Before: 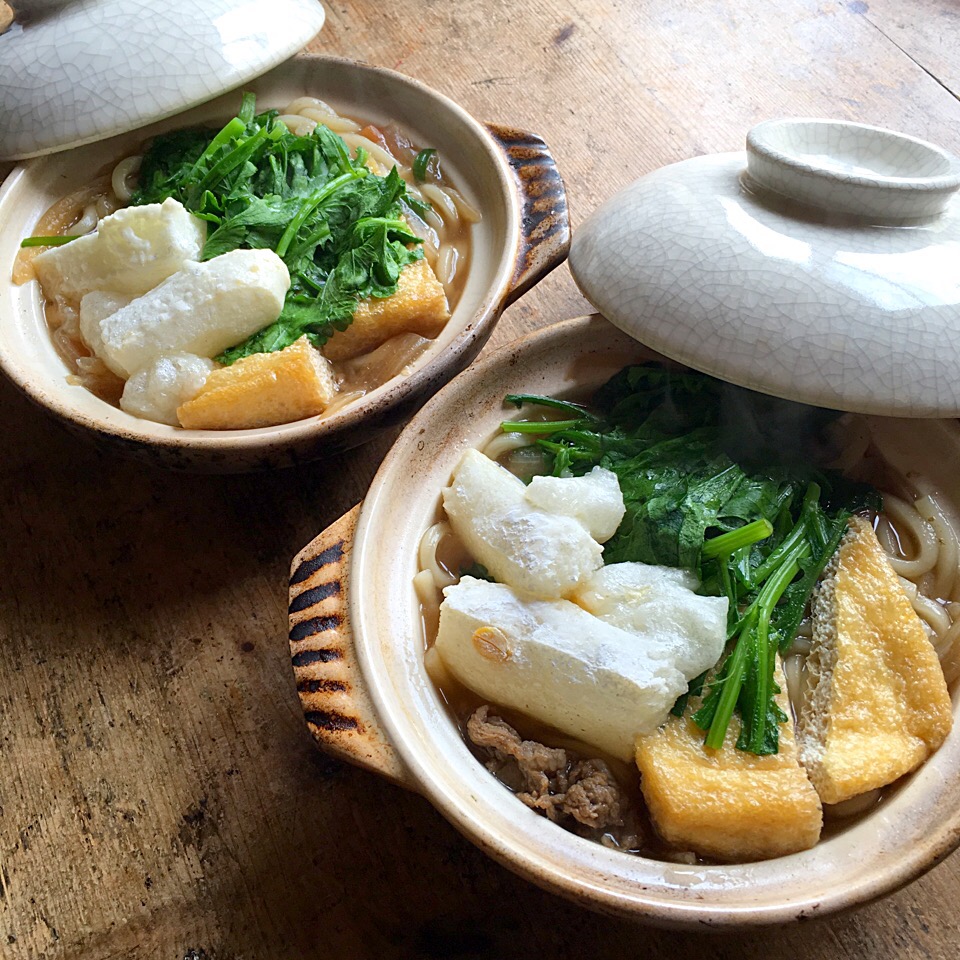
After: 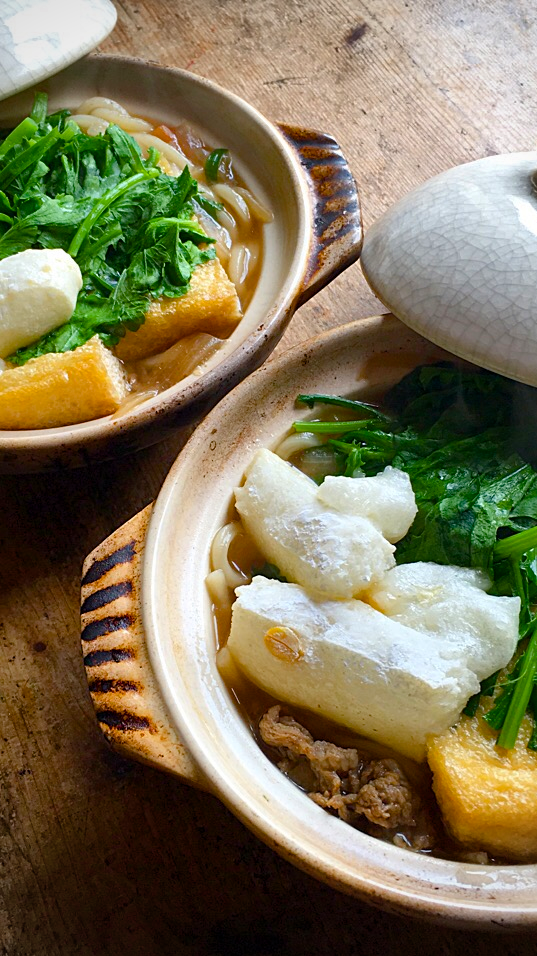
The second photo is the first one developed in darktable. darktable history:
shadows and highlights: shadows 30.63, highlights -63.22, shadows color adjustment 98%, highlights color adjustment 58.61%, soften with gaussian
crop: left 21.674%, right 22.086%
vignetting: fall-off radius 60.65%
color balance rgb: perceptual saturation grading › global saturation 35%, perceptual saturation grading › highlights -25%, perceptual saturation grading › shadows 25%, global vibrance 10%
